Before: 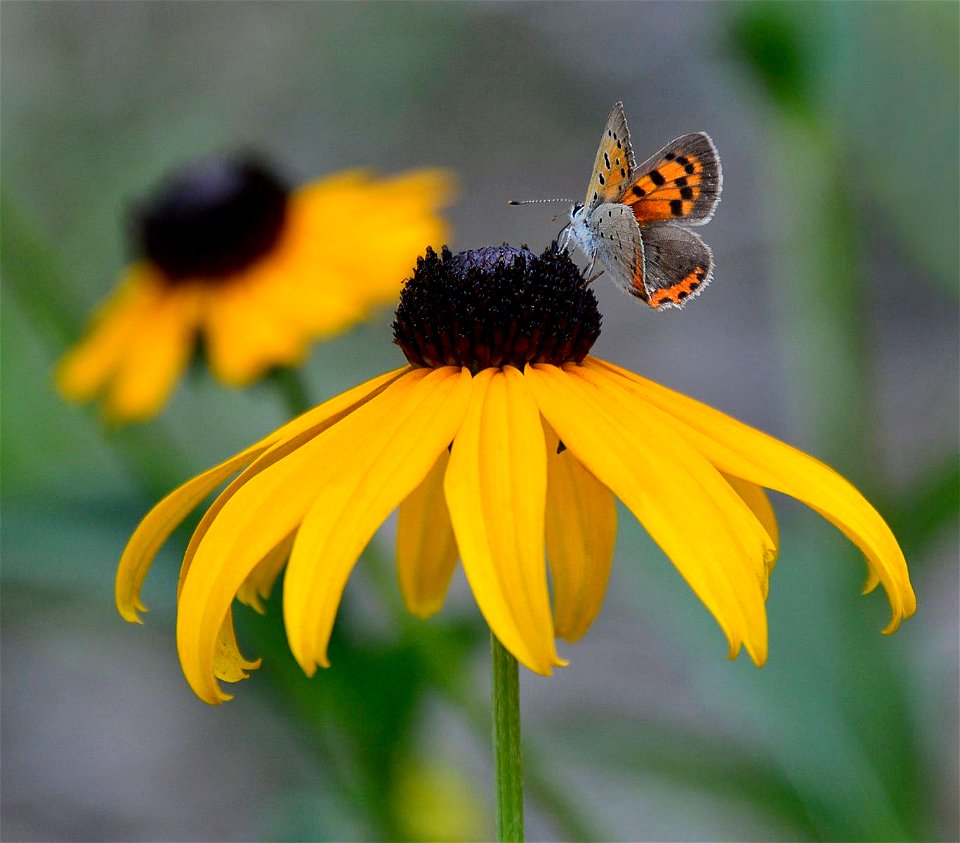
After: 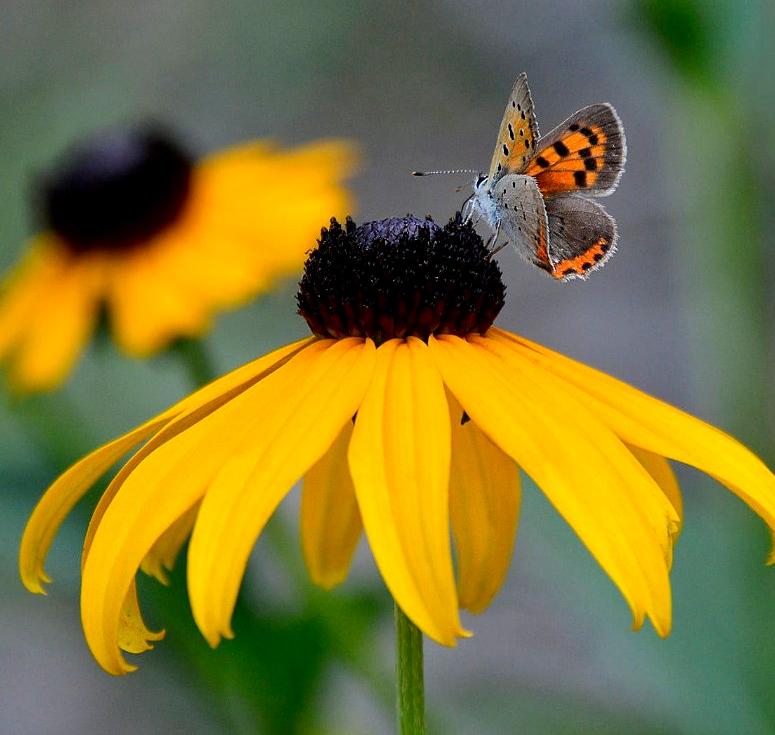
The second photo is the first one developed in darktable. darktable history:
exposure: black level correction 0.001, compensate highlight preservation false
crop: left 10.005%, top 3.543%, right 9.248%, bottom 9.229%
shadows and highlights: radius 331.64, shadows 54.42, highlights -98.21, compress 94.31%, soften with gaussian
